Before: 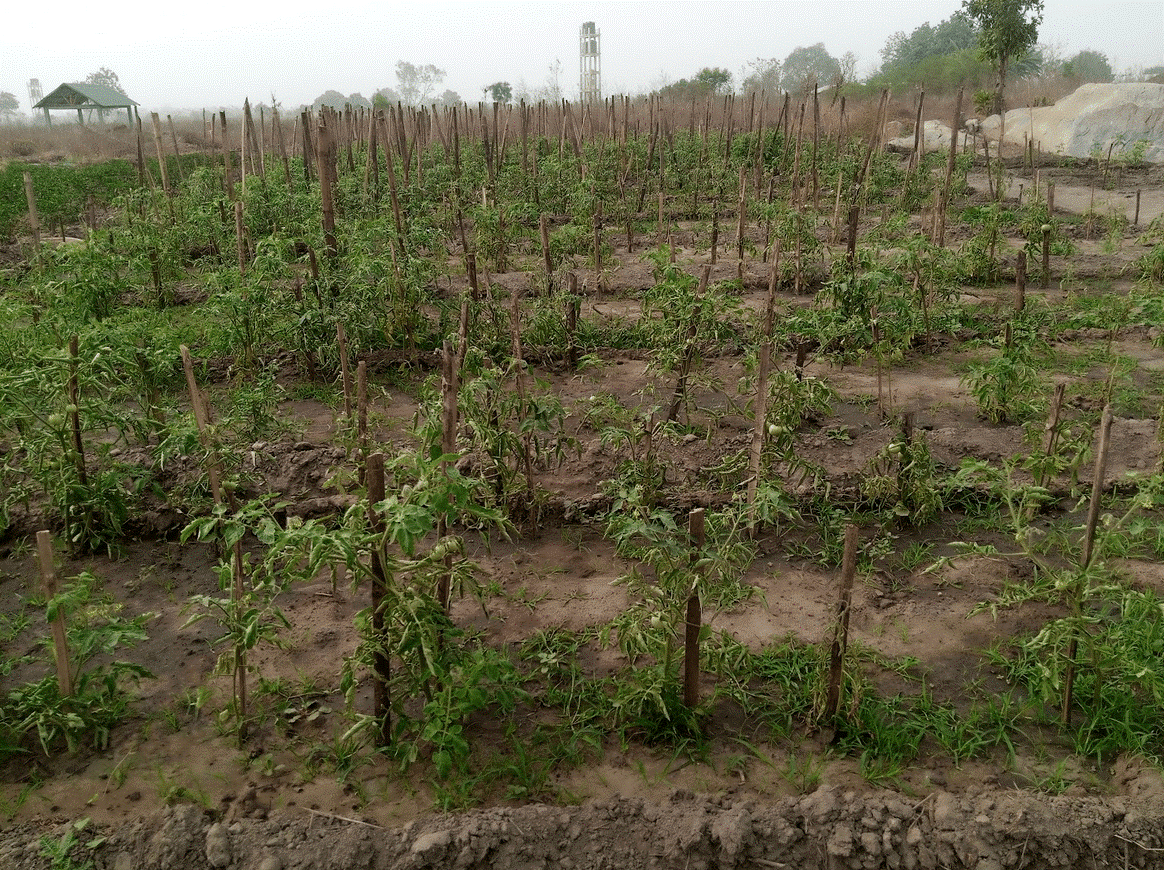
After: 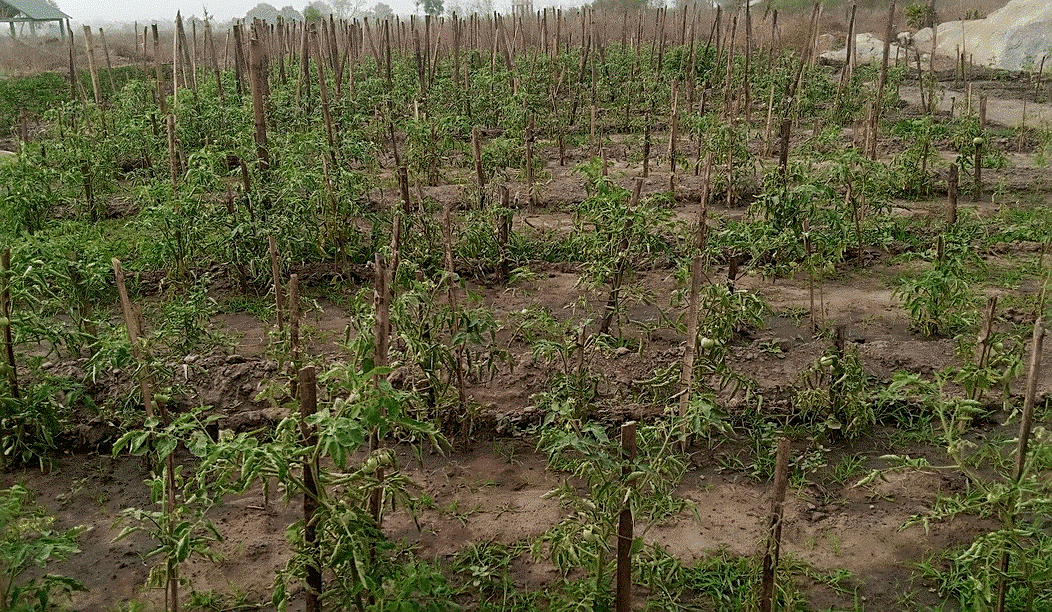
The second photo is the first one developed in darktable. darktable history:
local contrast: detail 109%
sharpen: amount 0.494
crop: left 5.867%, top 10.031%, right 3.682%, bottom 19.453%
